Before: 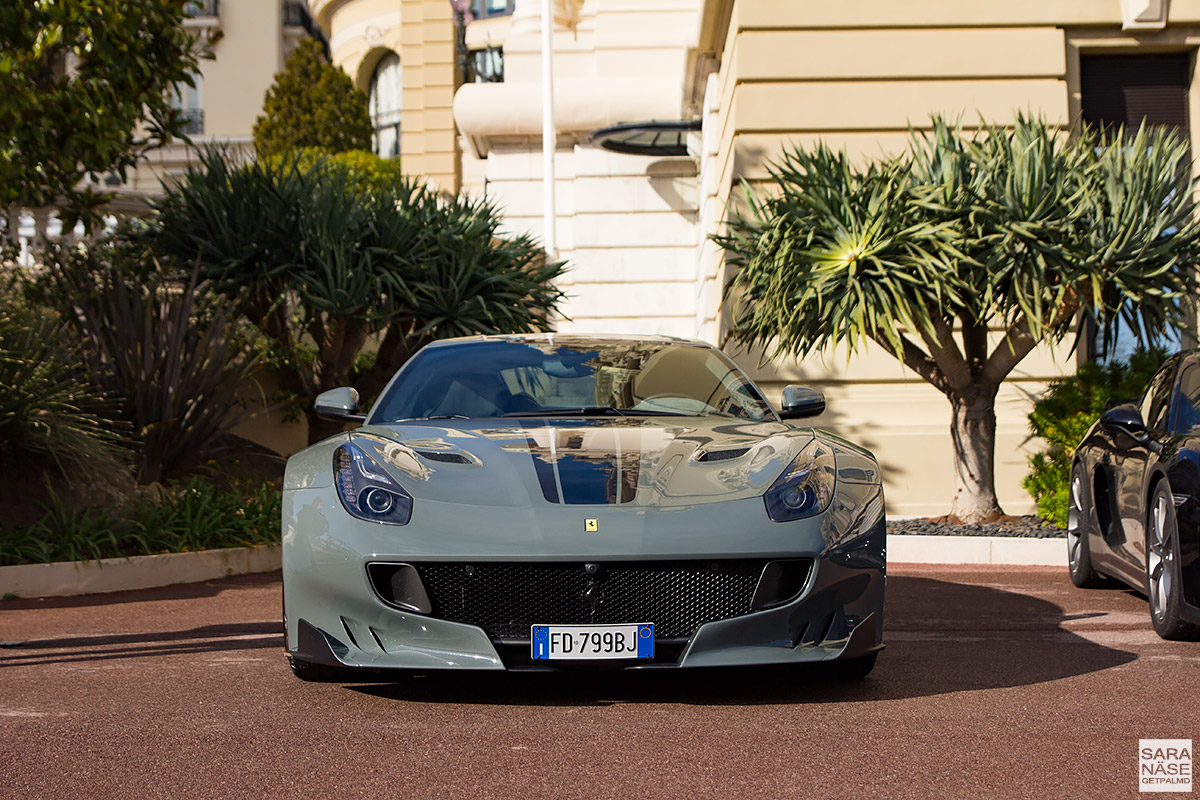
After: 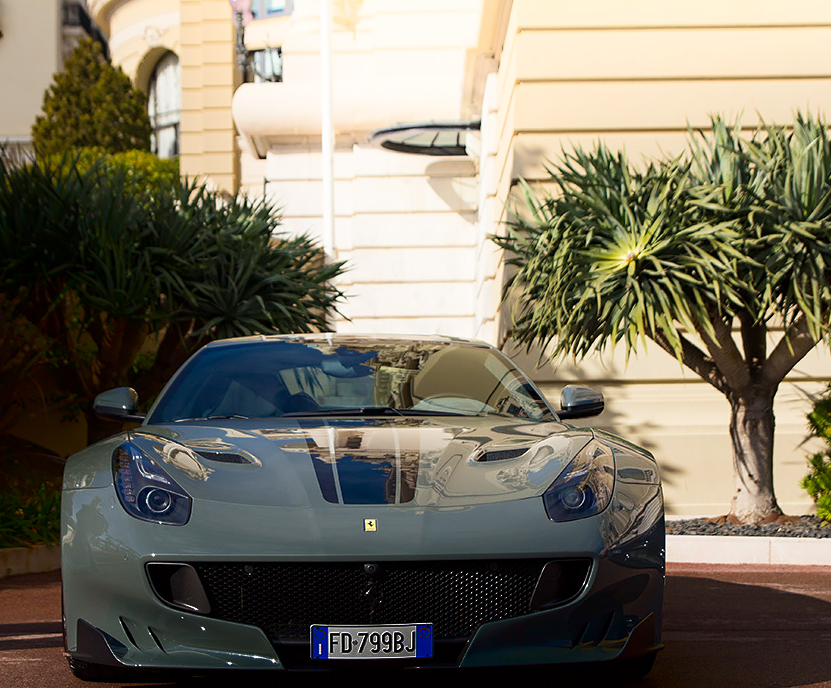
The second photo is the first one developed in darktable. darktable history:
crop: left 18.479%, right 12.2%, bottom 13.971%
shadows and highlights: shadows -90, highlights 90, soften with gaussian
